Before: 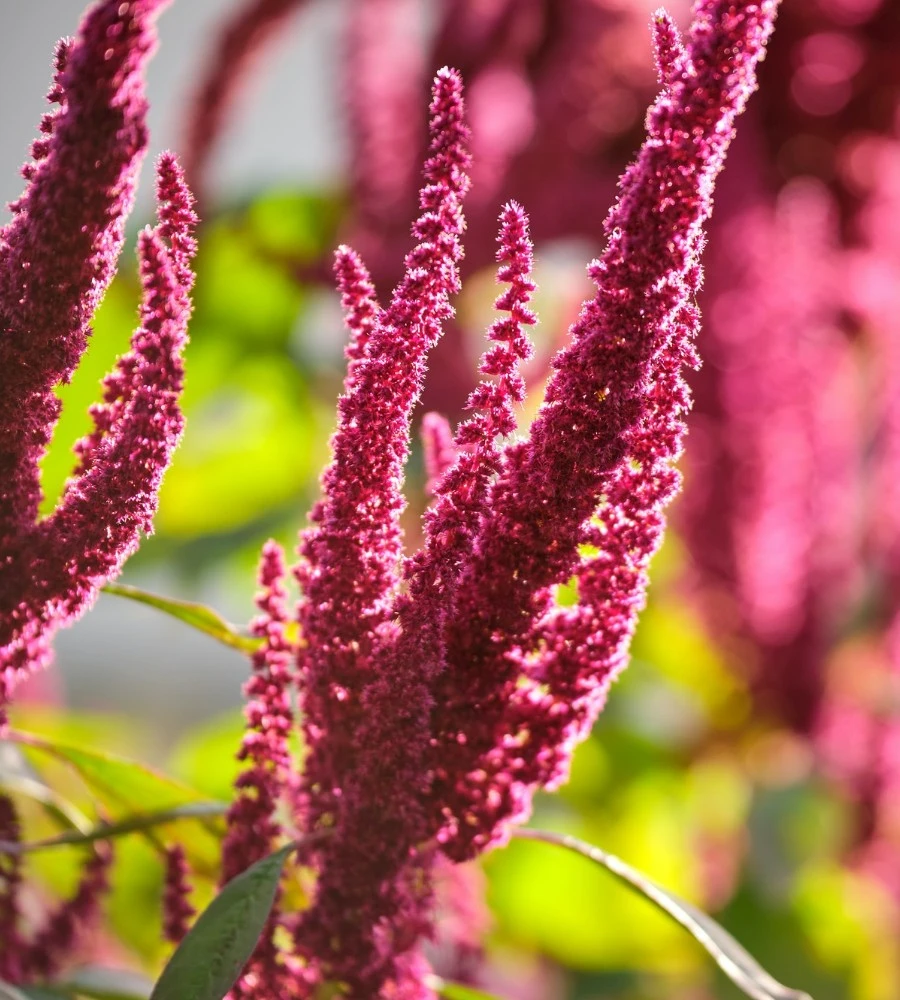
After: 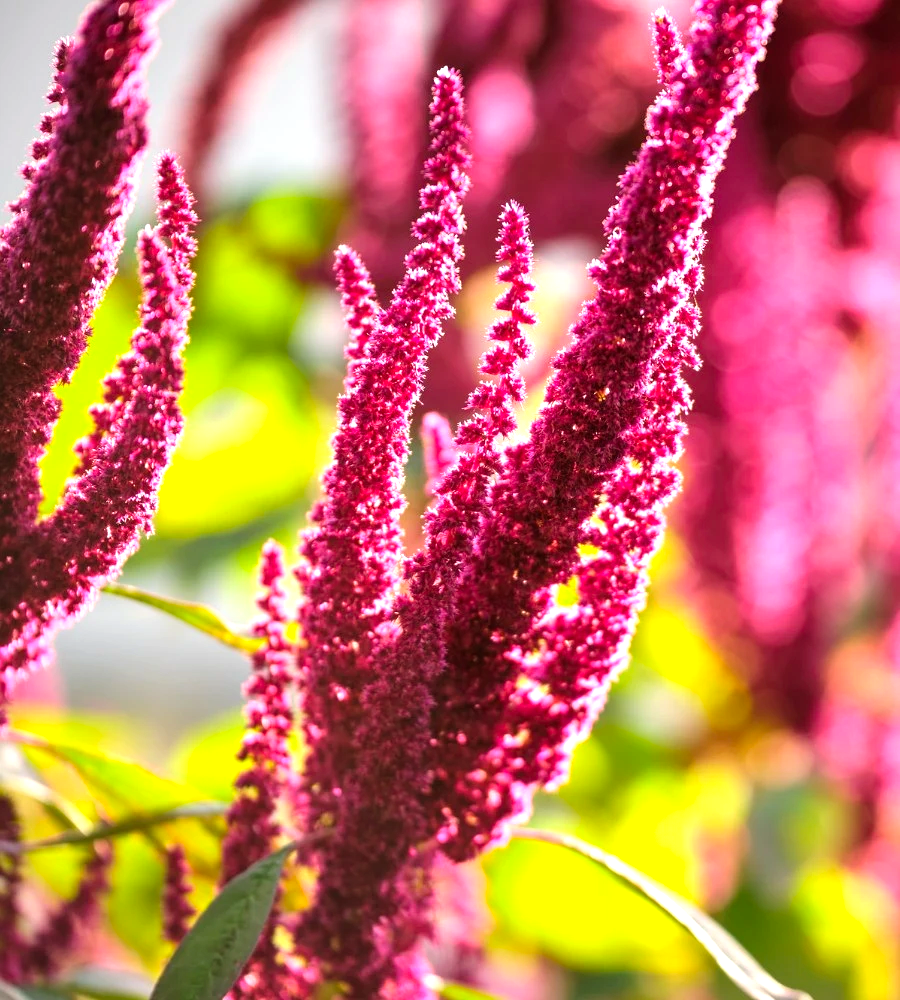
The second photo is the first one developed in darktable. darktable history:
contrast brightness saturation: saturation 0.124
tone equalizer: -8 EV -0.729 EV, -7 EV -0.737 EV, -6 EV -0.635 EV, -5 EV -0.41 EV, -3 EV 0.393 EV, -2 EV 0.6 EV, -1 EV 0.683 EV, +0 EV 0.743 EV
